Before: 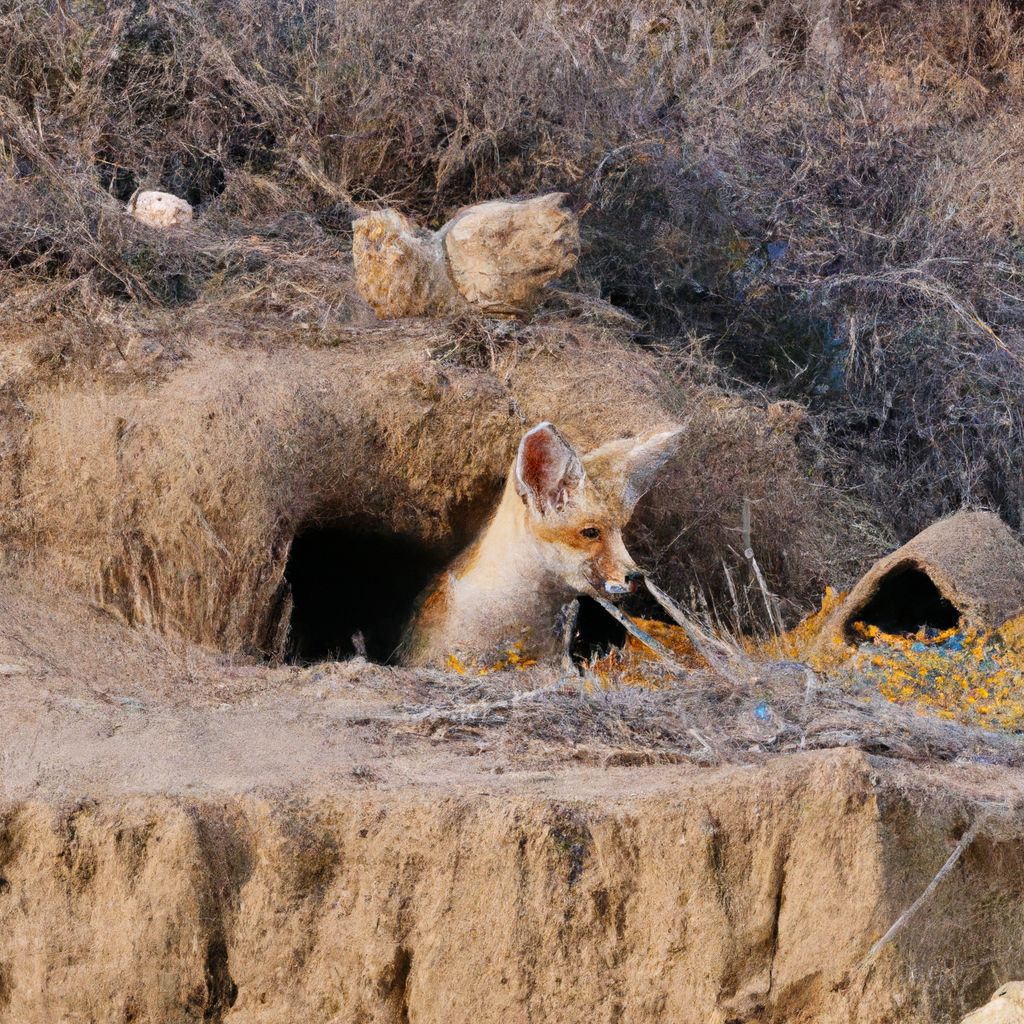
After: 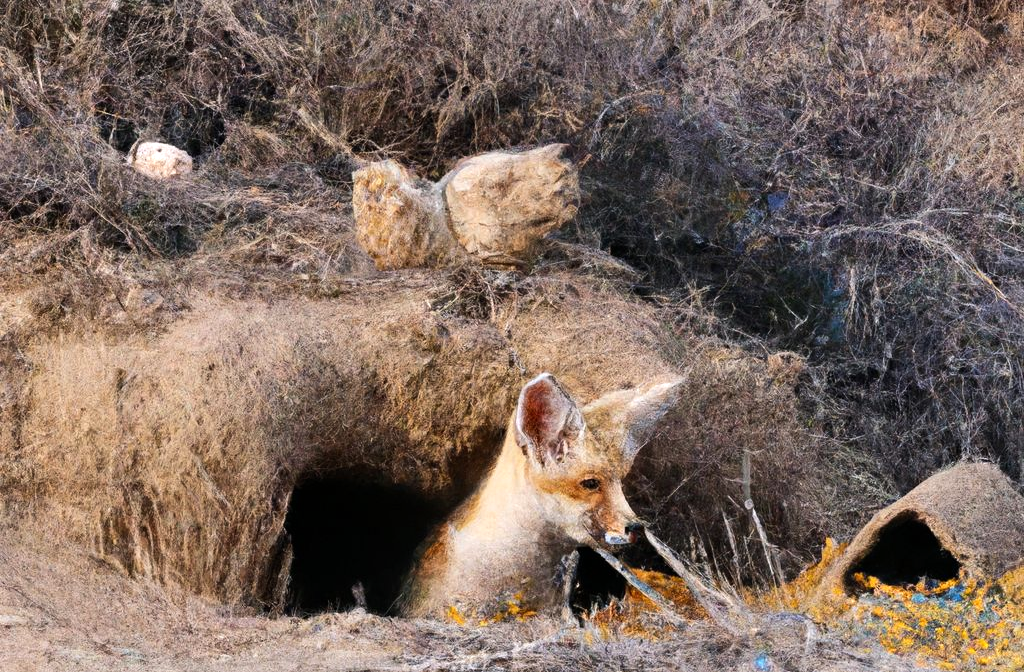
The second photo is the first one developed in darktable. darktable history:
crop and rotate: top 4.848%, bottom 29.503%
tone equalizer: -8 EV -0.417 EV, -7 EV -0.389 EV, -6 EV -0.333 EV, -5 EV -0.222 EV, -3 EV 0.222 EV, -2 EV 0.333 EV, -1 EV 0.389 EV, +0 EV 0.417 EV, edges refinement/feathering 500, mask exposure compensation -1.57 EV, preserve details no
